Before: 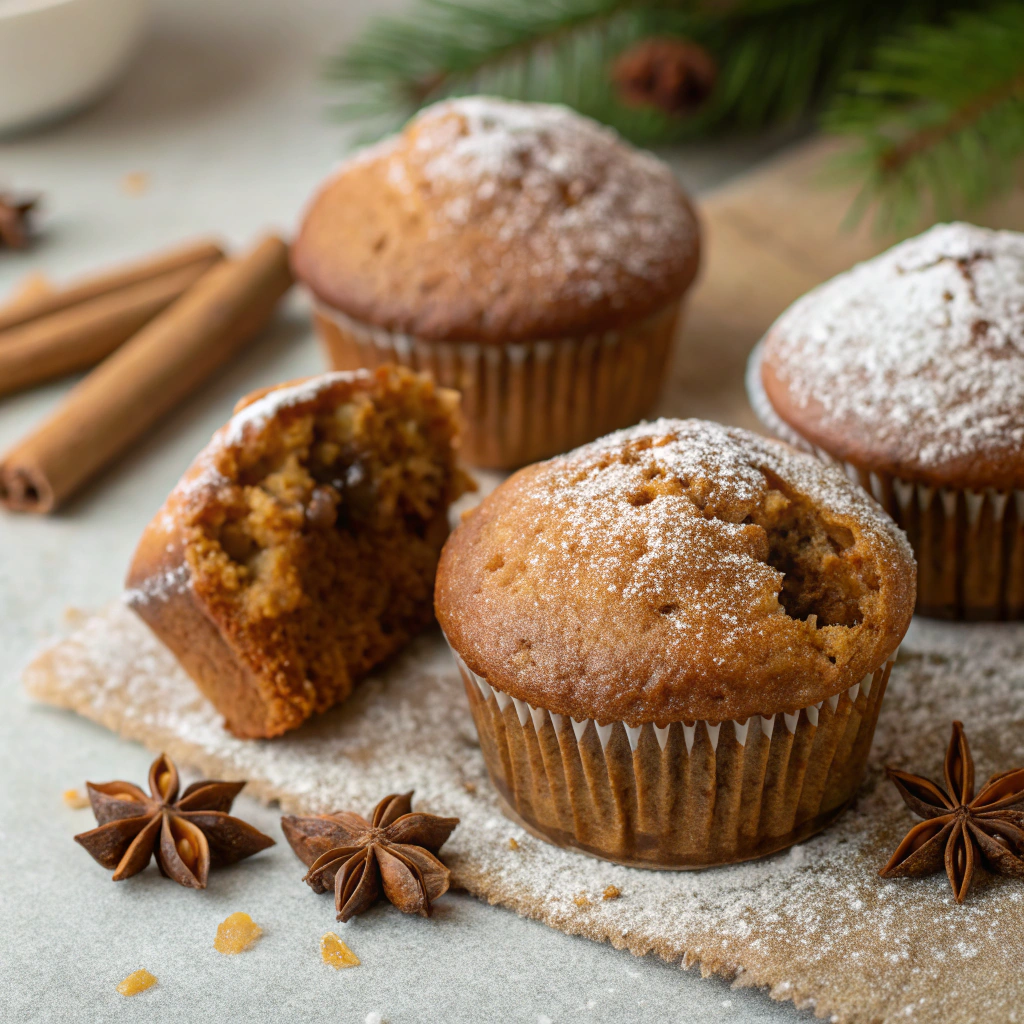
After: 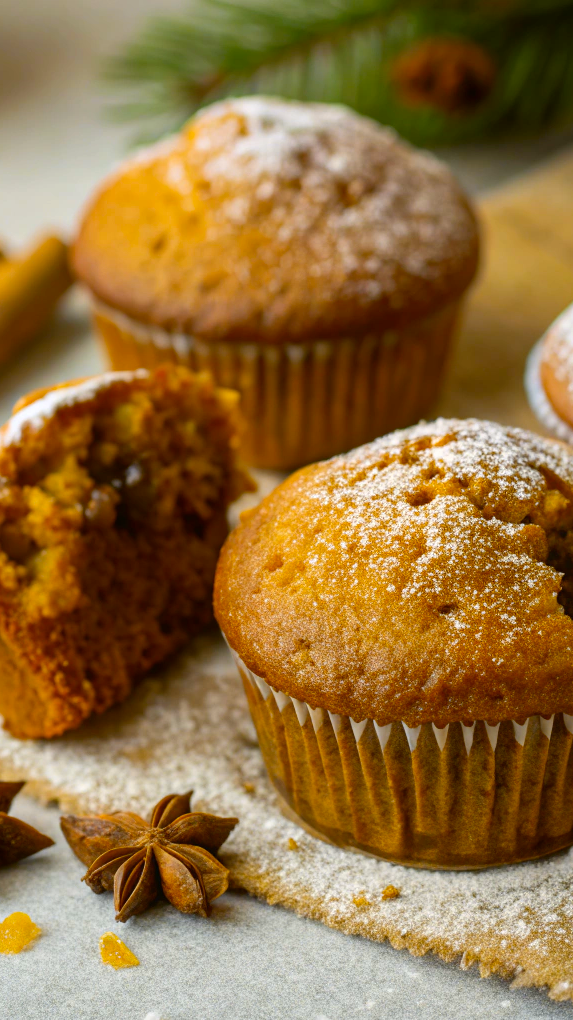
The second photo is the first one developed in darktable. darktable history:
color balance rgb: on, module defaults
crop: left 21.674%, right 22.086%
color contrast: green-magenta contrast 1.12, blue-yellow contrast 1.95, unbound 0
